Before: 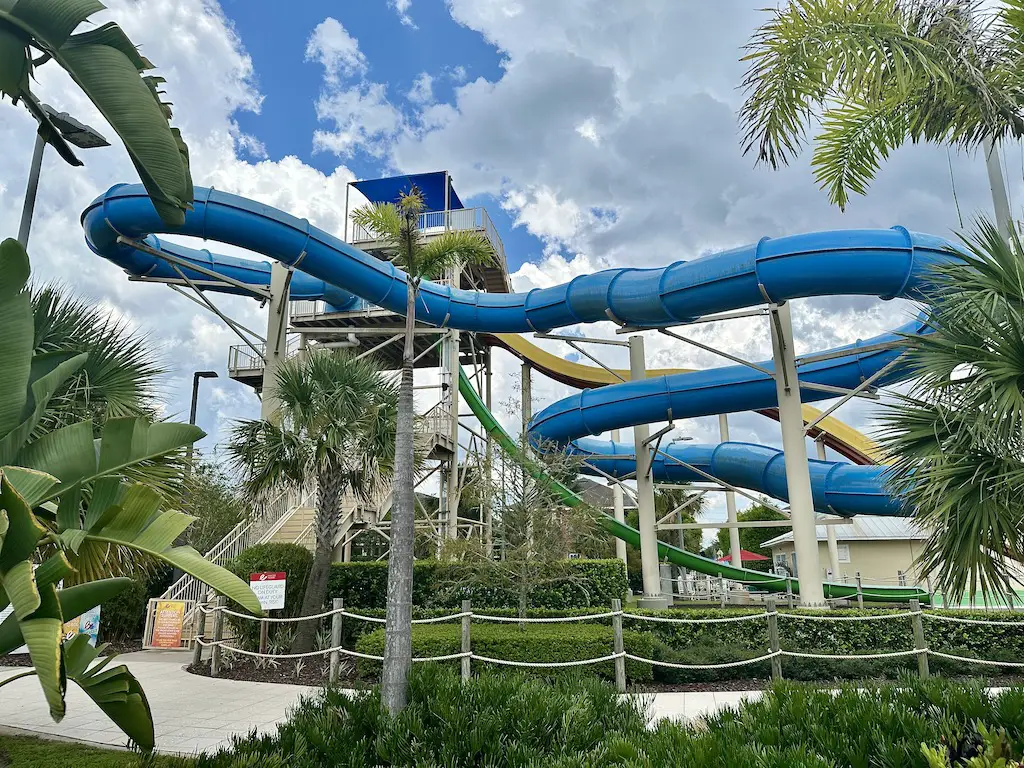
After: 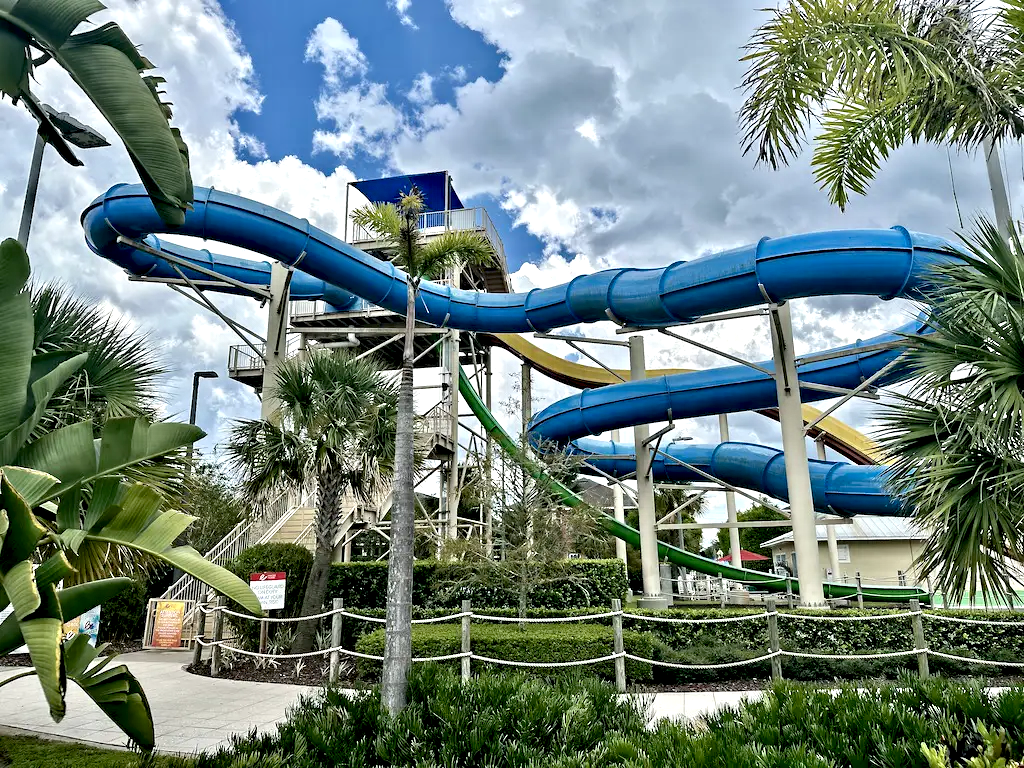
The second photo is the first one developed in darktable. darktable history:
exposure: black level correction 0.009, exposure 0.111 EV, compensate highlight preservation false
contrast equalizer: octaves 7, y [[0.511, 0.558, 0.631, 0.632, 0.559, 0.512], [0.5 ×6], [0.507, 0.559, 0.627, 0.644, 0.647, 0.647], [0 ×6], [0 ×6]]
